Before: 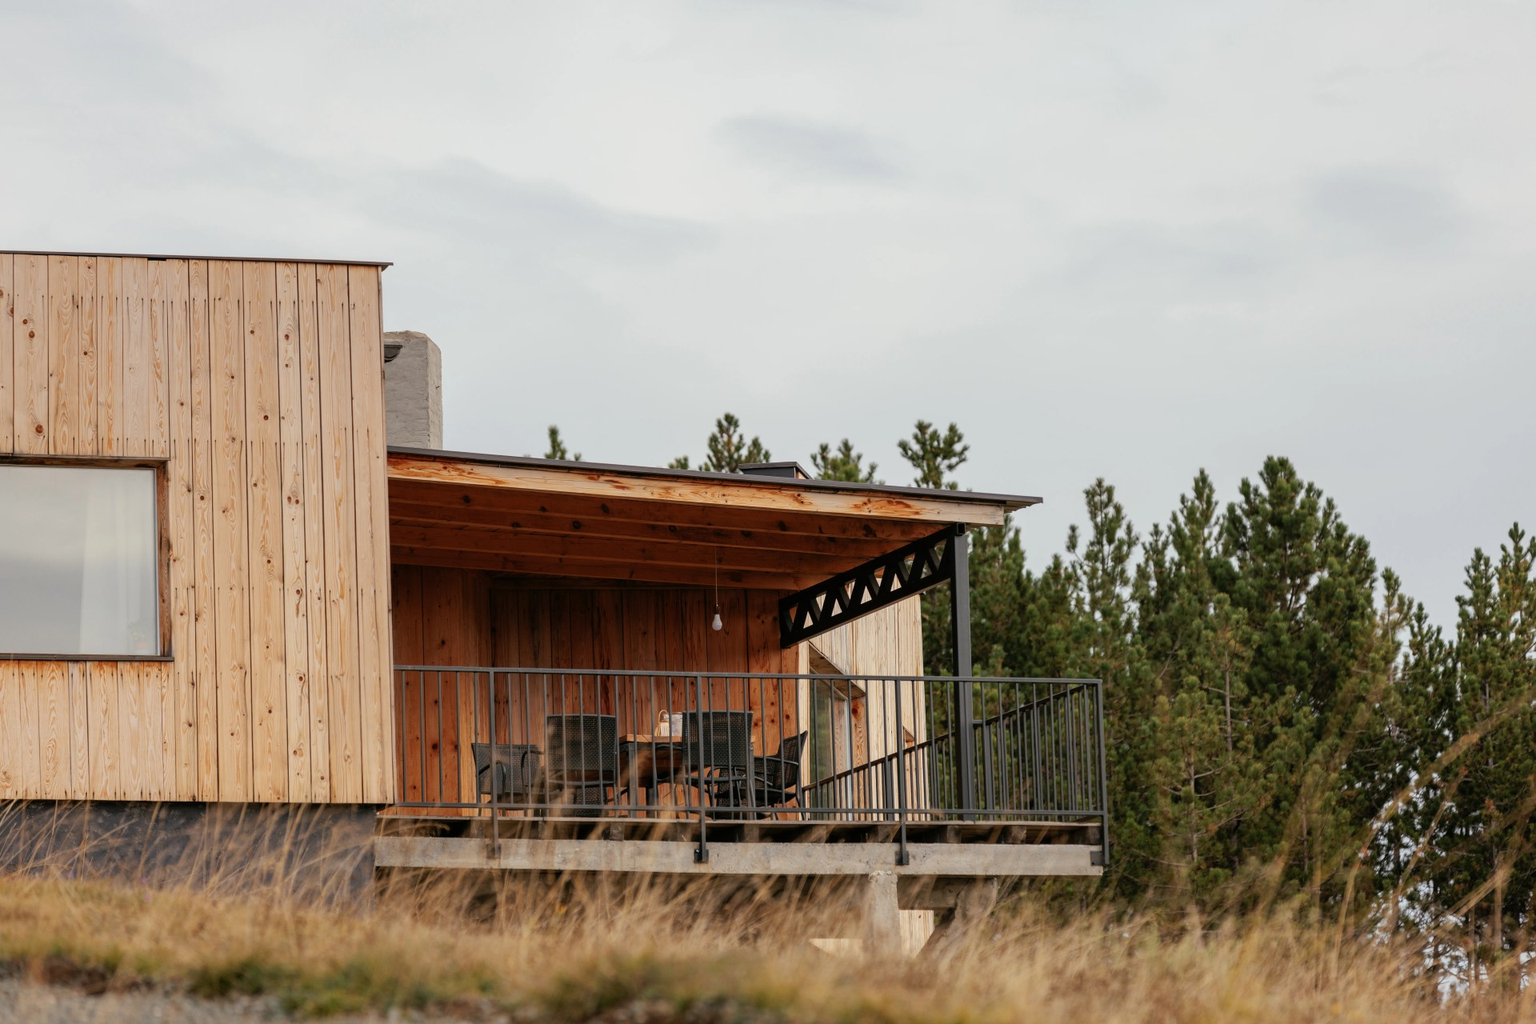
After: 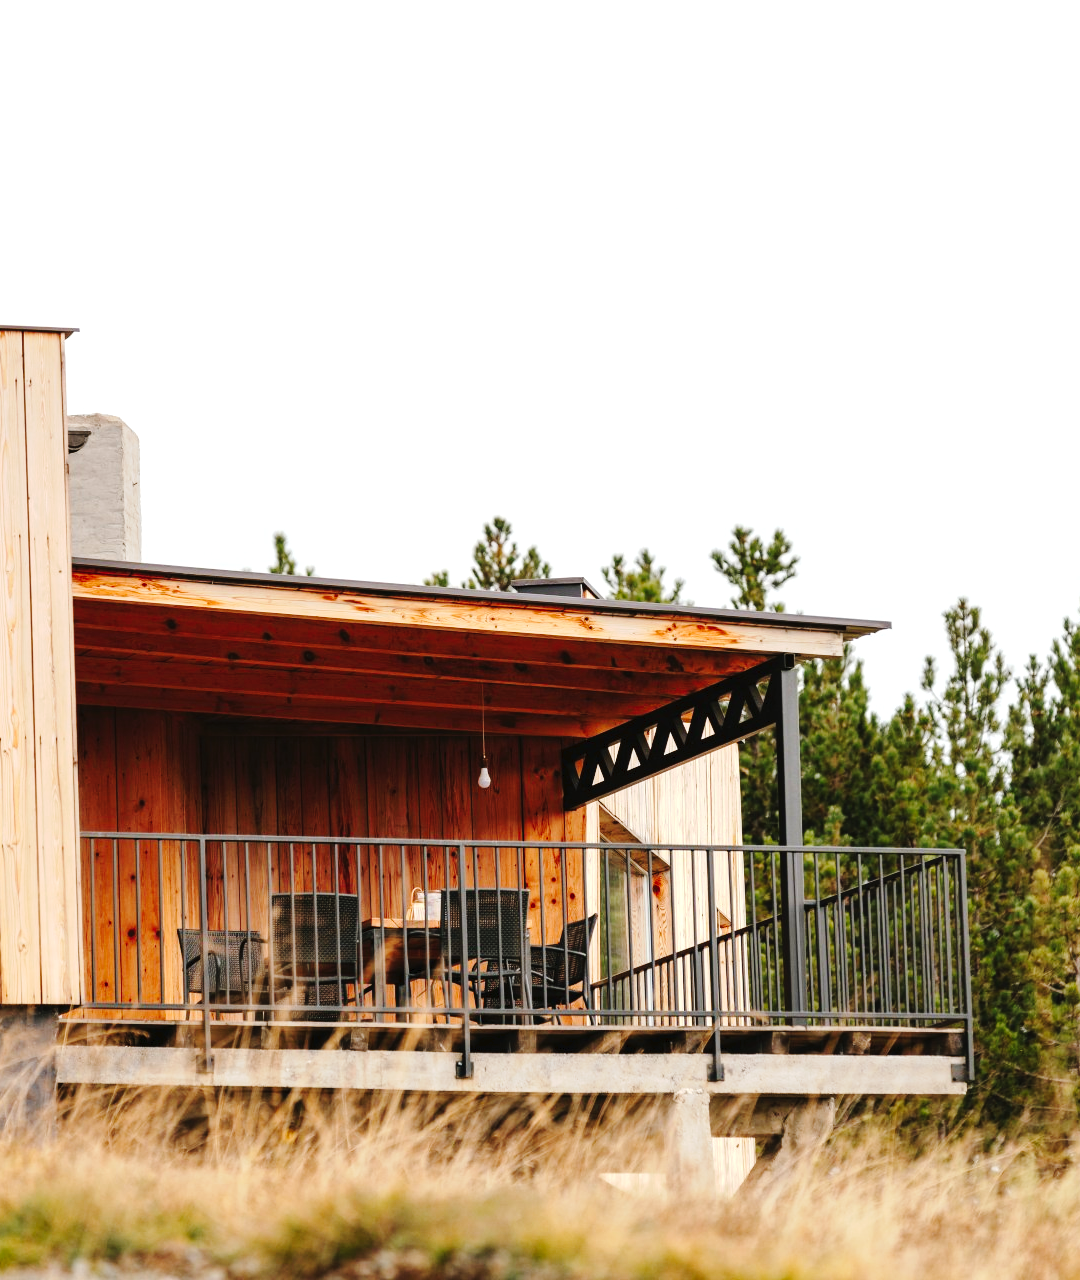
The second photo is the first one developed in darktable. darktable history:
crop: left 21.496%, right 22.254%
exposure: exposure 0.722 EV, compensate highlight preservation false
tone curve: curves: ch0 [(0, 0) (0.003, 0.023) (0.011, 0.029) (0.025, 0.037) (0.044, 0.047) (0.069, 0.057) (0.1, 0.075) (0.136, 0.103) (0.177, 0.145) (0.224, 0.193) (0.277, 0.266) (0.335, 0.362) (0.399, 0.473) (0.468, 0.569) (0.543, 0.655) (0.623, 0.73) (0.709, 0.804) (0.801, 0.874) (0.898, 0.924) (1, 1)], preserve colors none
